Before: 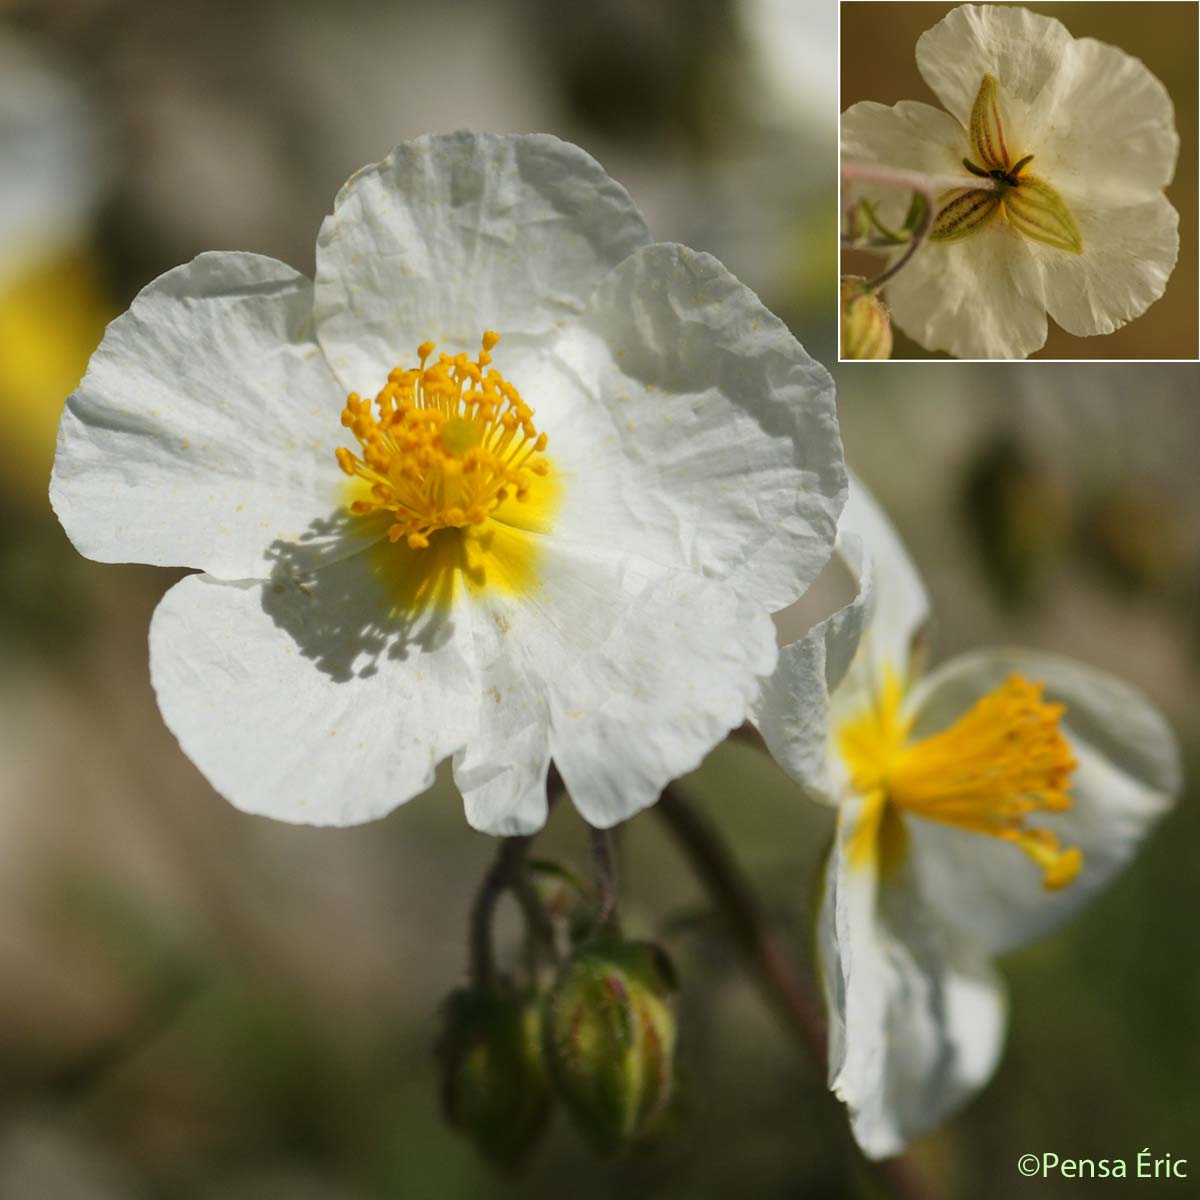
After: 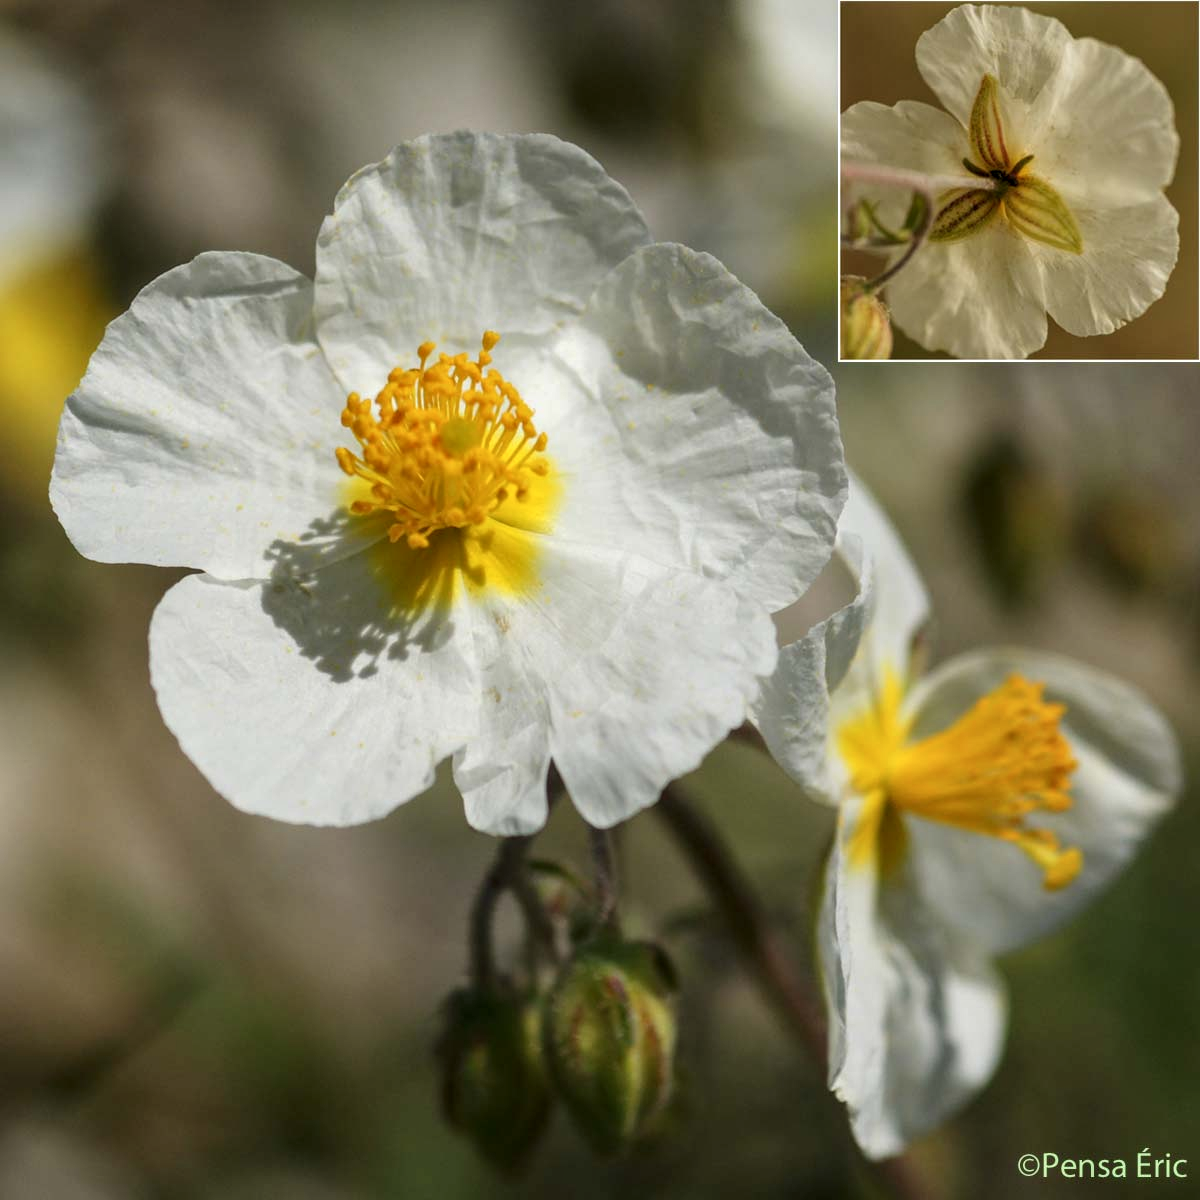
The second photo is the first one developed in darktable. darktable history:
color correction: highlights b* 0.034, saturation 0.983
local contrast: on, module defaults
